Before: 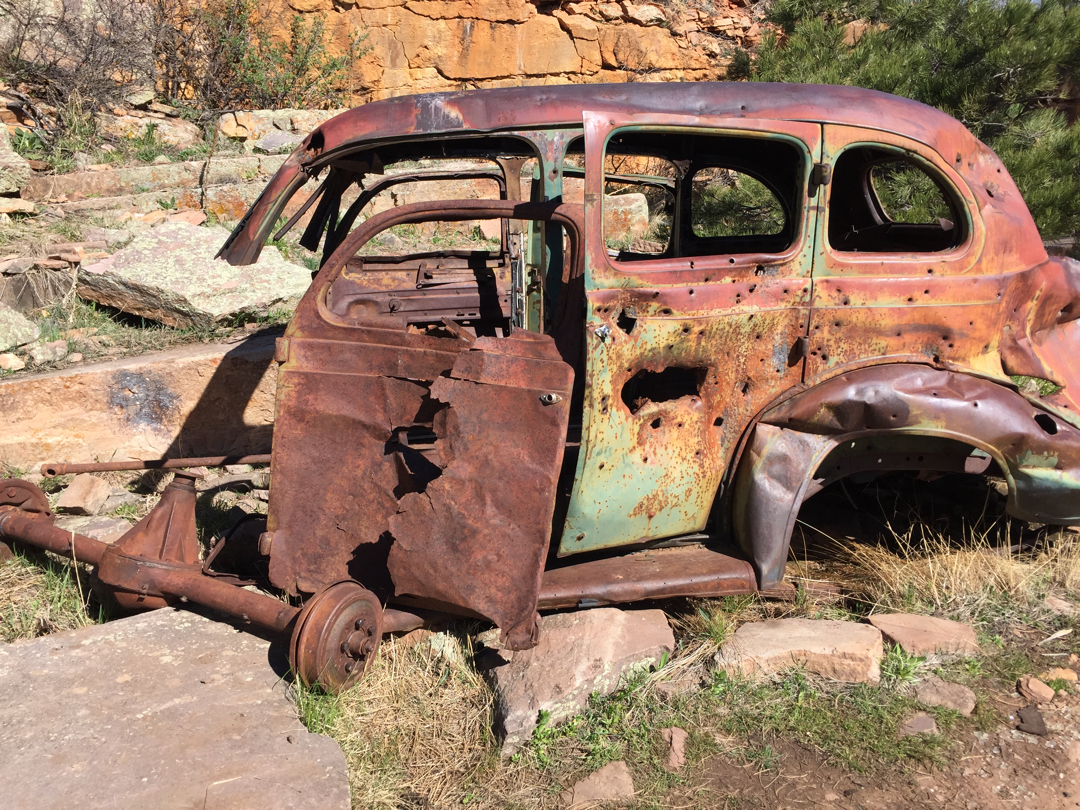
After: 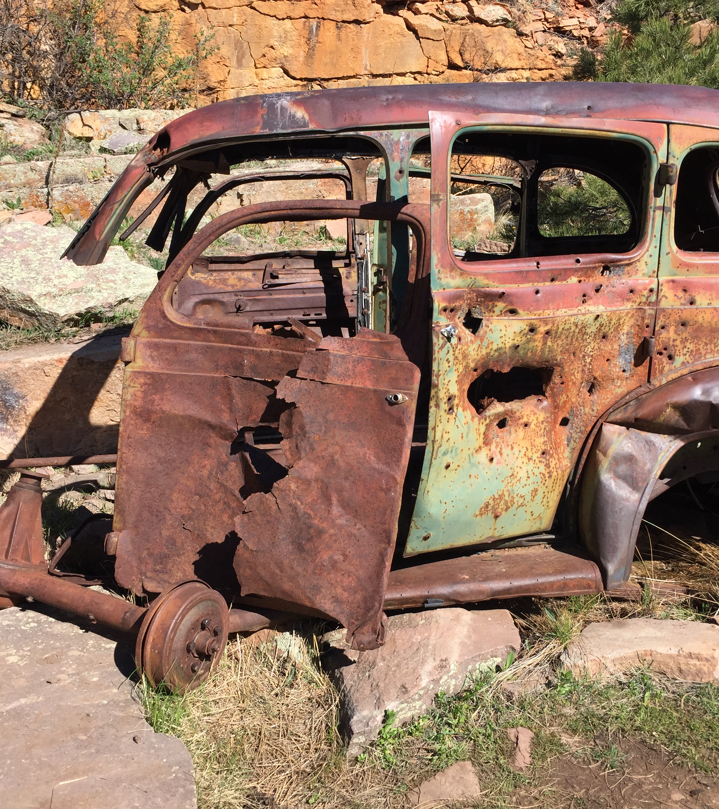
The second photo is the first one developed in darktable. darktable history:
crop and rotate: left 14.333%, right 19.014%
